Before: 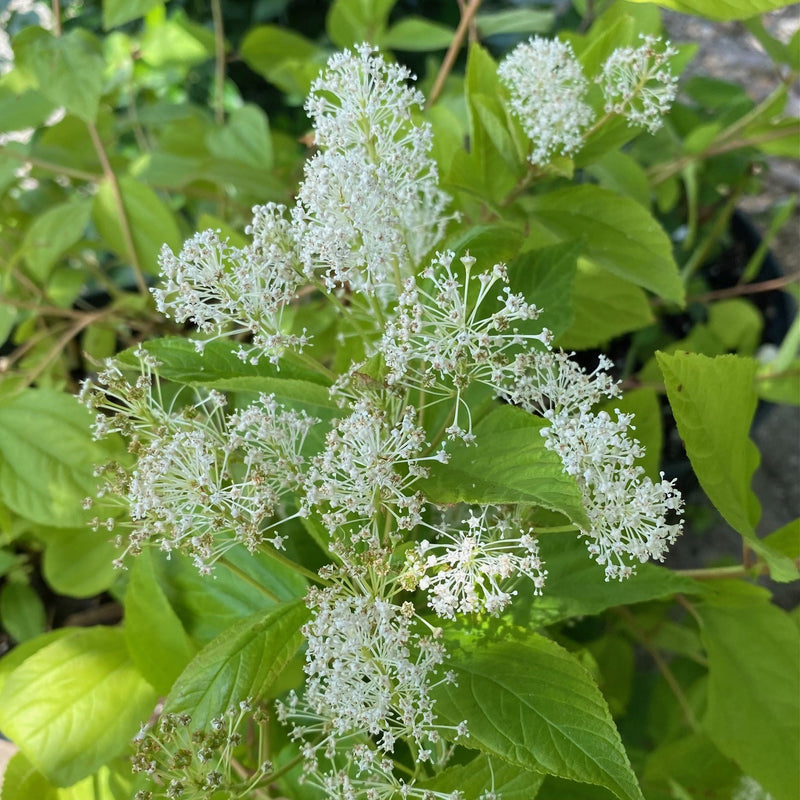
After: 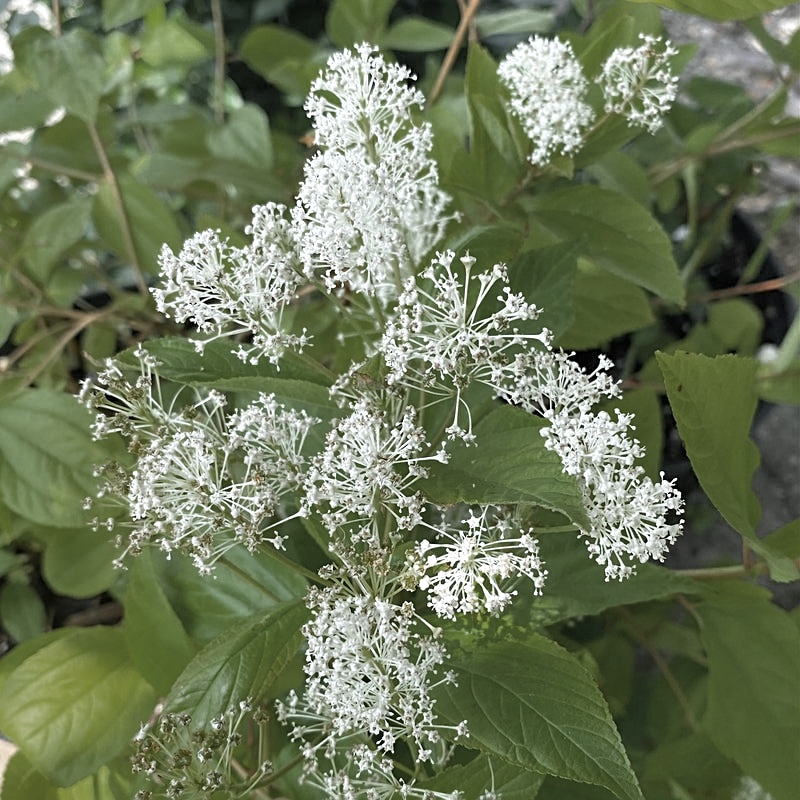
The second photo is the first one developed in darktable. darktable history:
exposure: black level correction 0, exposure 0.397 EV, compensate highlight preservation false
sharpen: on, module defaults
color zones: curves: ch0 [(0, 0.48) (0.209, 0.398) (0.305, 0.332) (0.429, 0.493) (0.571, 0.5) (0.714, 0.5) (0.857, 0.5) (1, 0.48)]; ch1 [(0, 0.736) (0.143, 0.625) (0.225, 0.371) (0.429, 0.256) (0.571, 0.241) (0.714, 0.213) (0.857, 0.48) (1, 0.736)]; ch2 [(0, 0.448) (0.143, 0.498) (0.286, 0.5) (0.429, 0.5) (0.571, 0.5) (0.714, 0.5) (0.857, 0.5) (1, 0.448)], mix 26.14%
